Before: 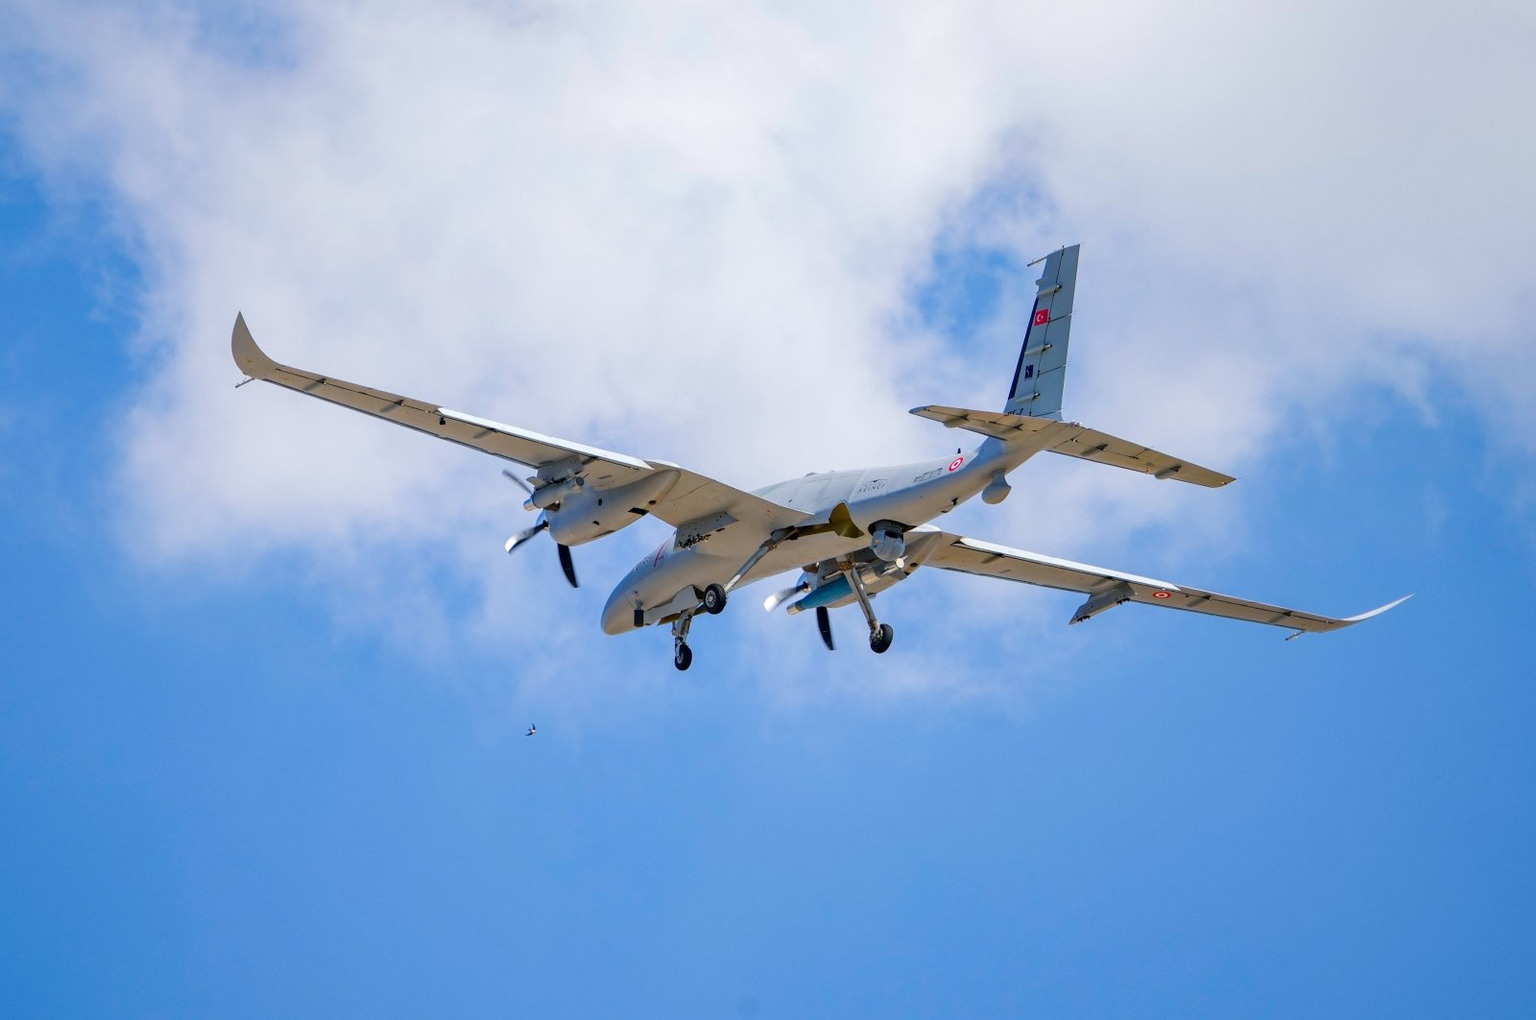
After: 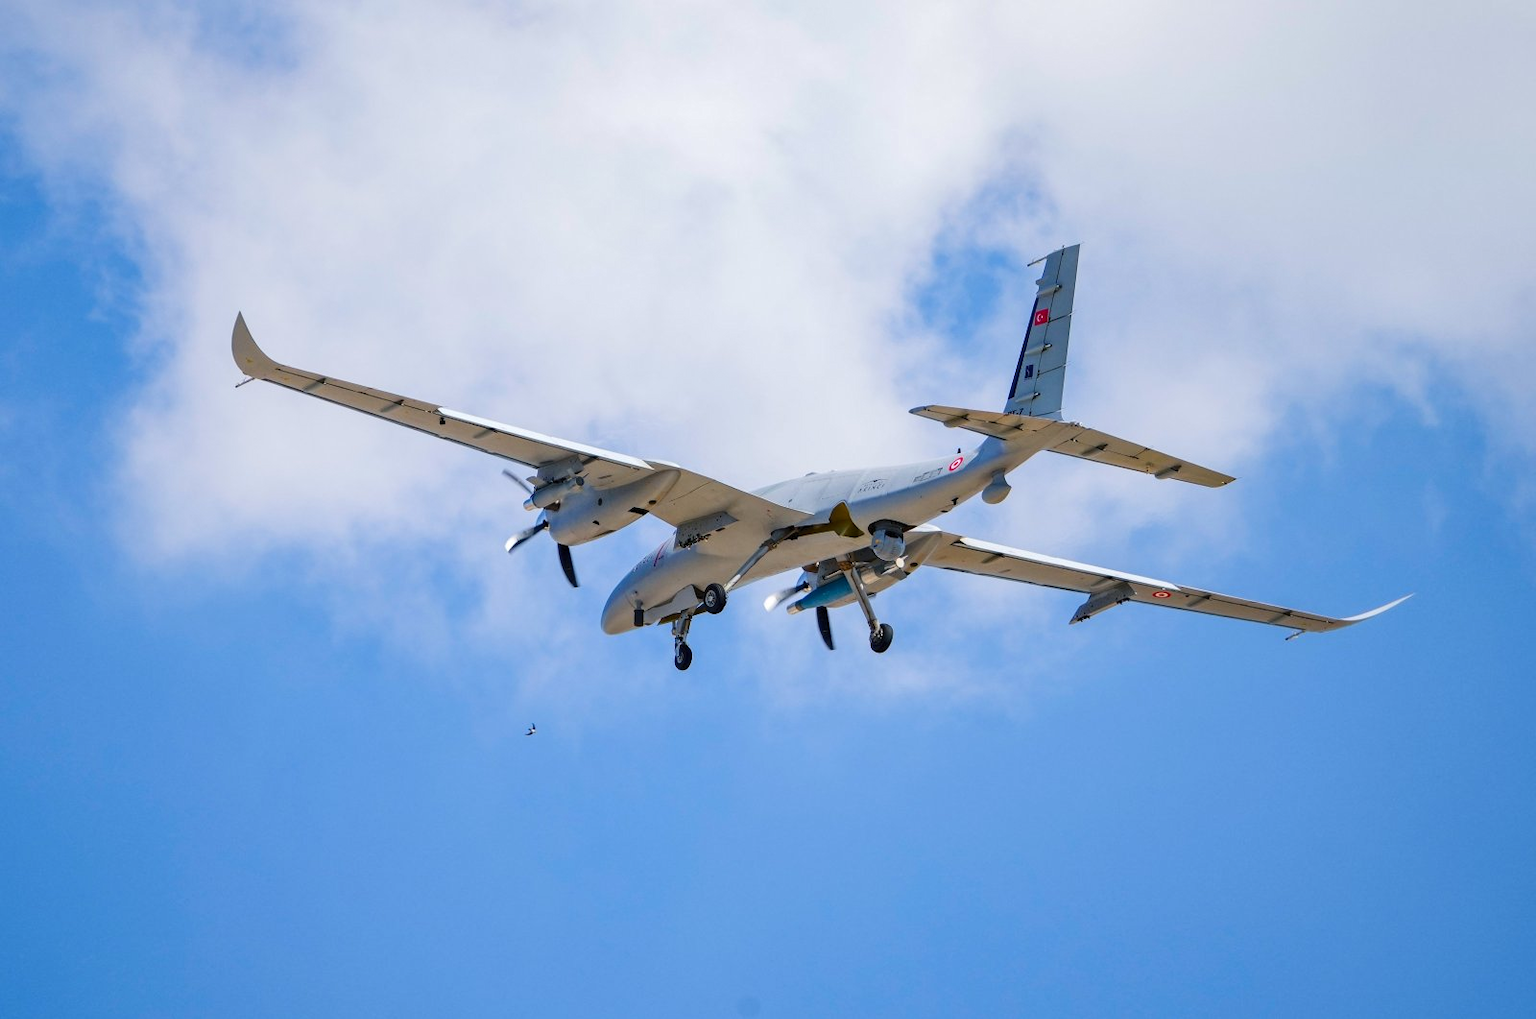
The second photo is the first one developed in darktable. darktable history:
tone curve: curves: ch0 [(0, 0) (0.003, 0.005) (0.011, 0.021) (0.025, 0.042) (0.044, 0.065) (0.069, 0.074) (0.1, 0.092) (0.136, 0.123) (0.177, 0.159) (0.224, 0.2) (0.277, 0.252) (0.335, 0.32) (0.399, 0.392) (0.468, 0.468) (0.543, 0.549) (0.623, 0.638) (0.709, 0.721) (0.801, 0.812) (0.898, 0.896) (1, 1)], color space Lab, independent channels, preserve colors none
